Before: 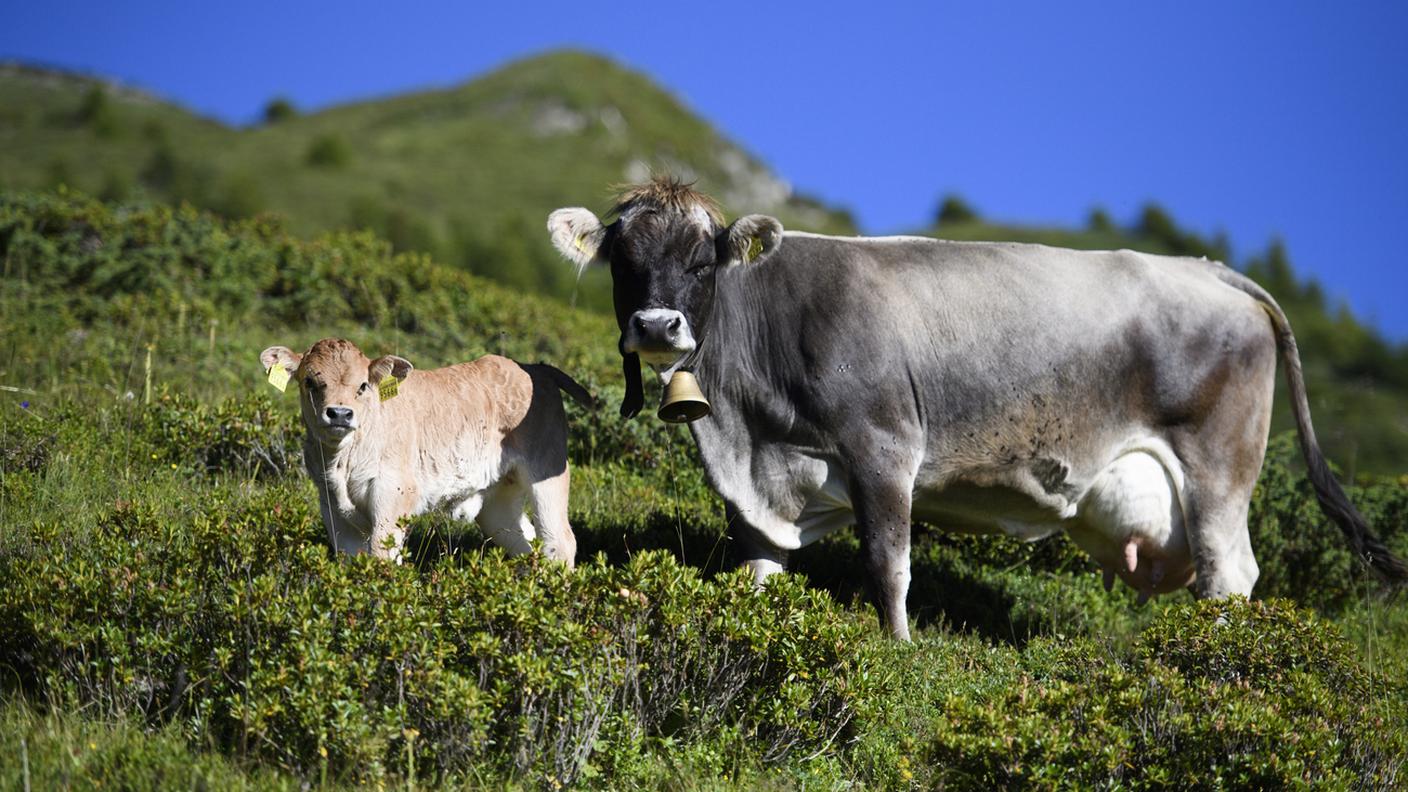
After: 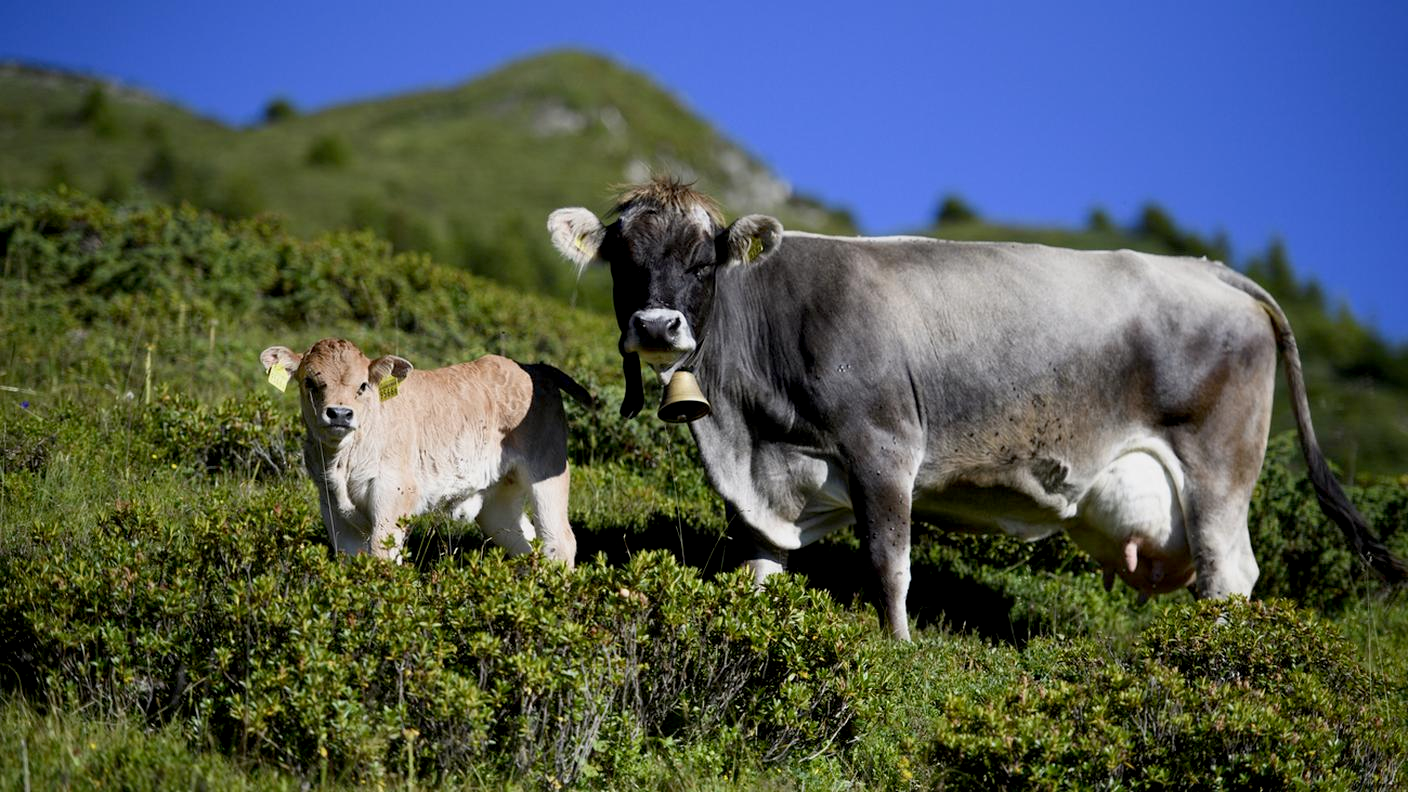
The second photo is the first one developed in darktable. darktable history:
exposure: black level correction 0.009, exposure -0.168 EV, compensate highlight preservation false
